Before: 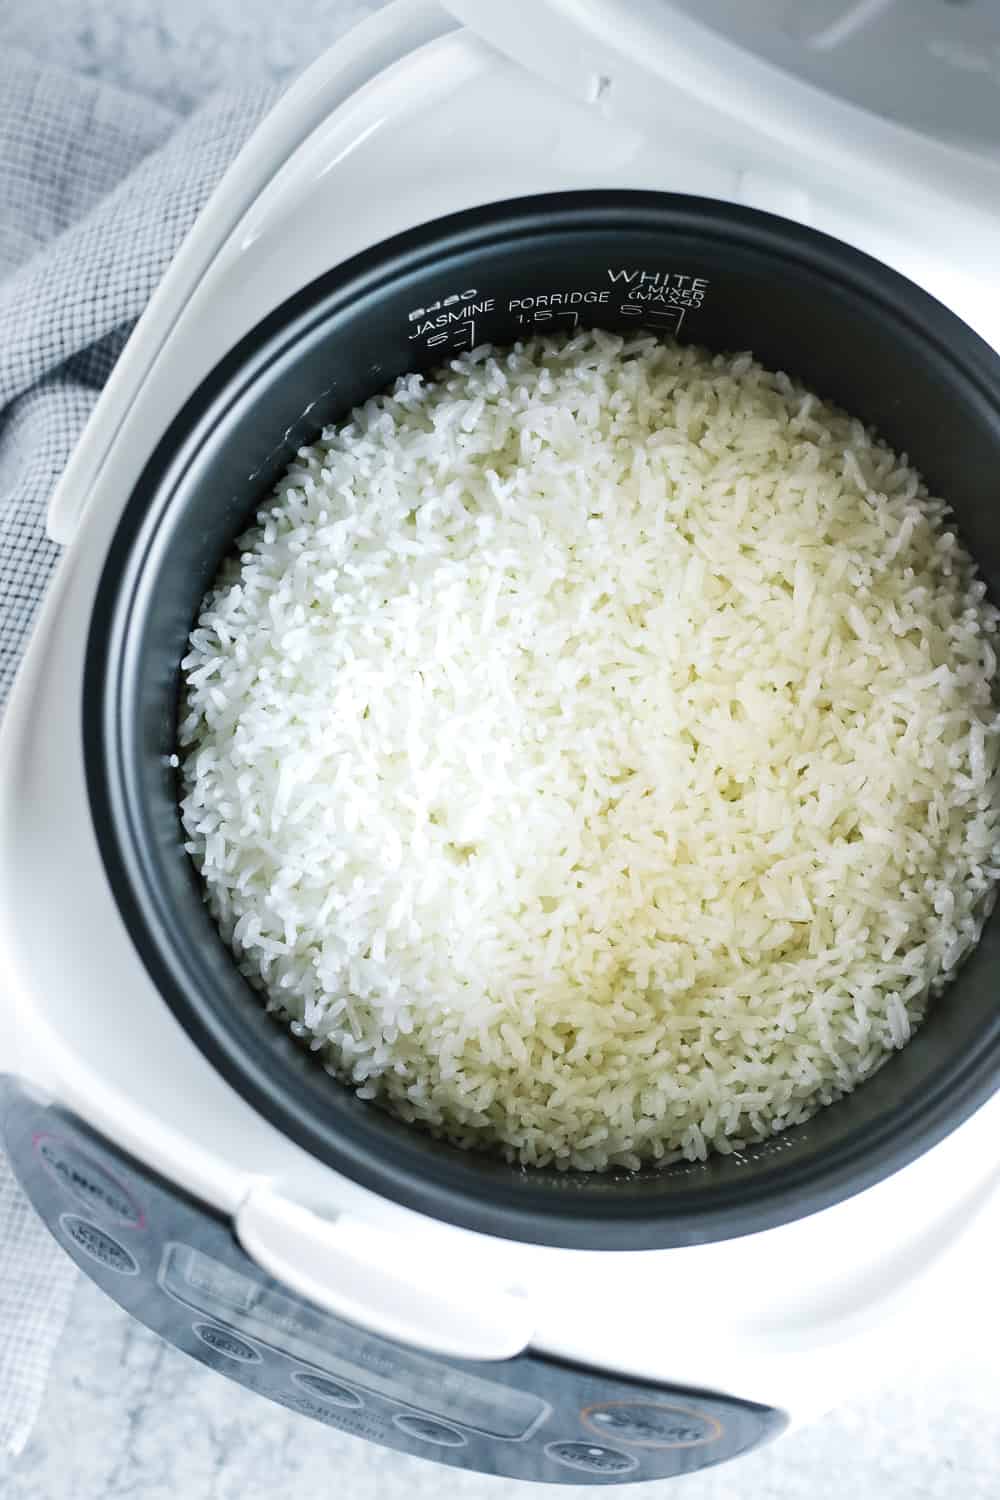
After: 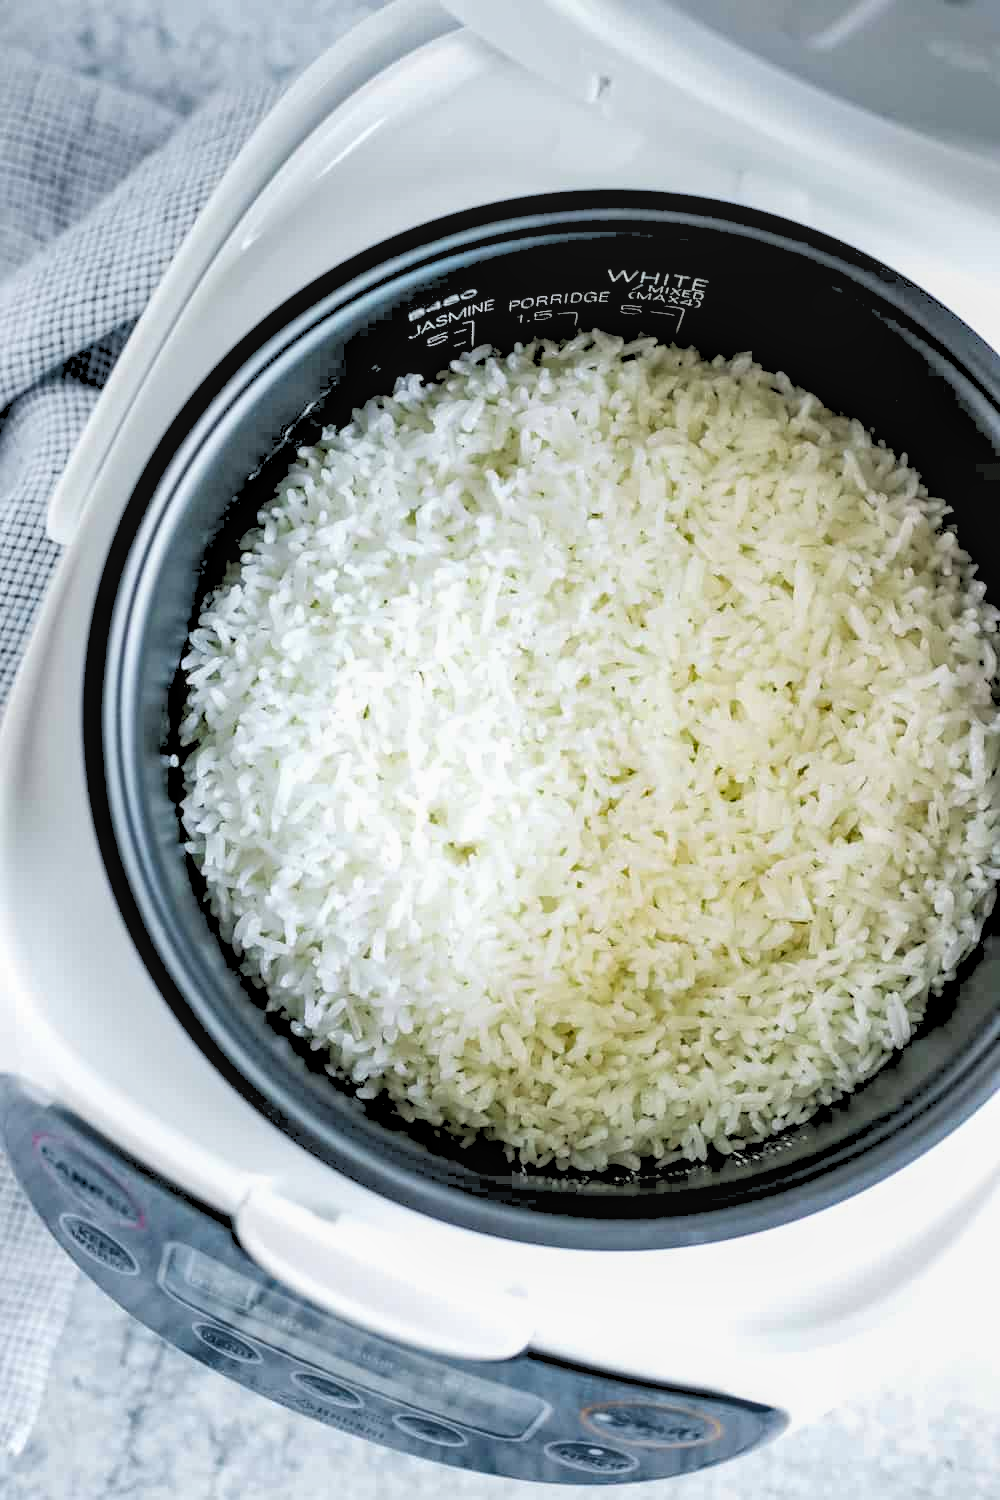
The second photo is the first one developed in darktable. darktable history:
rgb levels: levels [[0.027, 0.429, 0.996], [0, 0.5, 1], [0, 0.5, 1]]
shadows and highlights: shadows 43.71, white point adjustment -1.46, soften with gaussian
local contrast: on, module defaults
